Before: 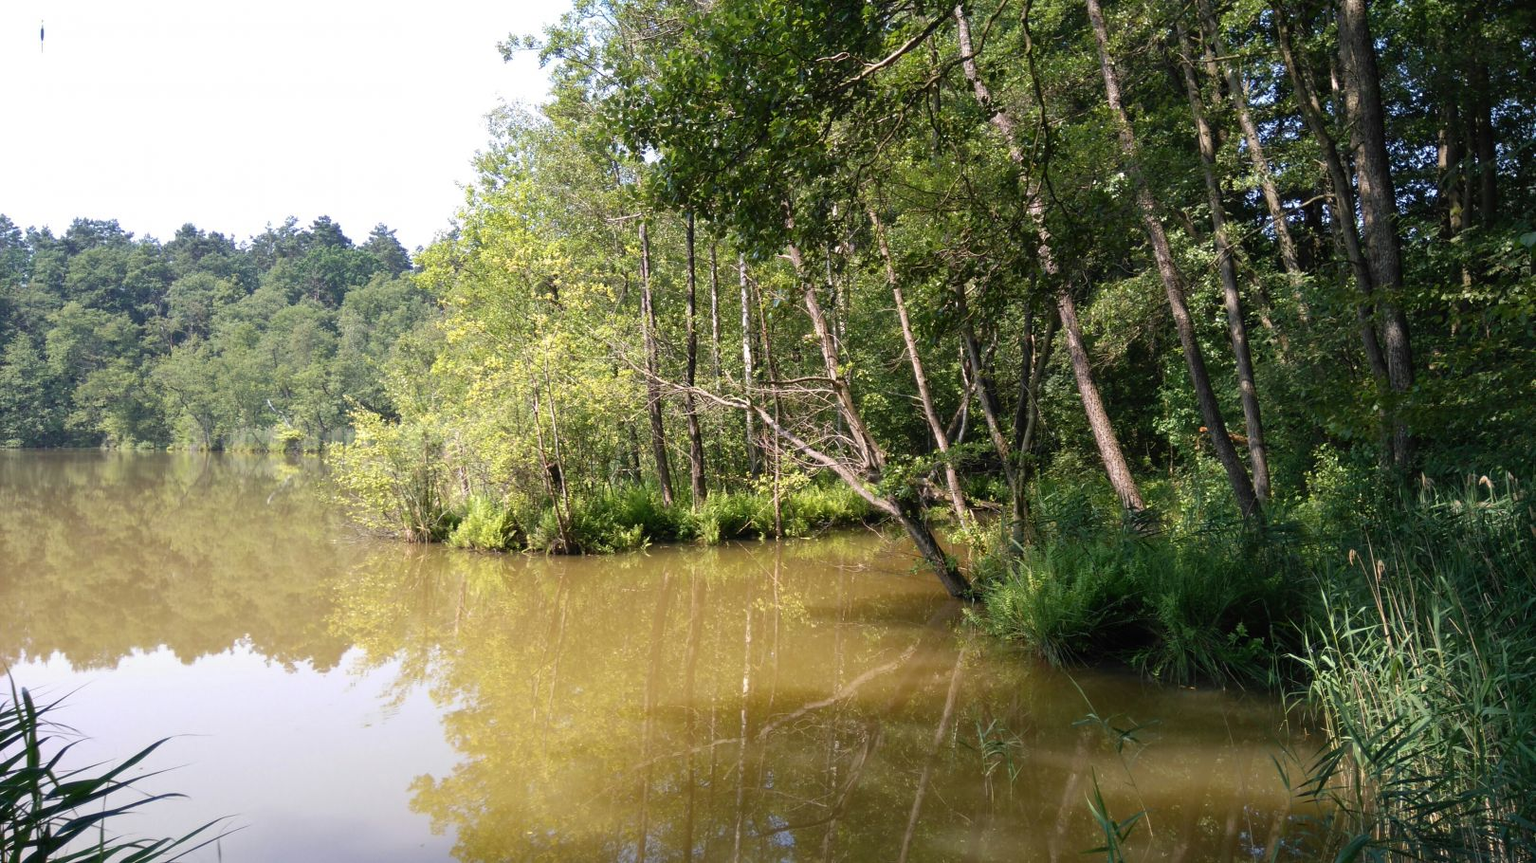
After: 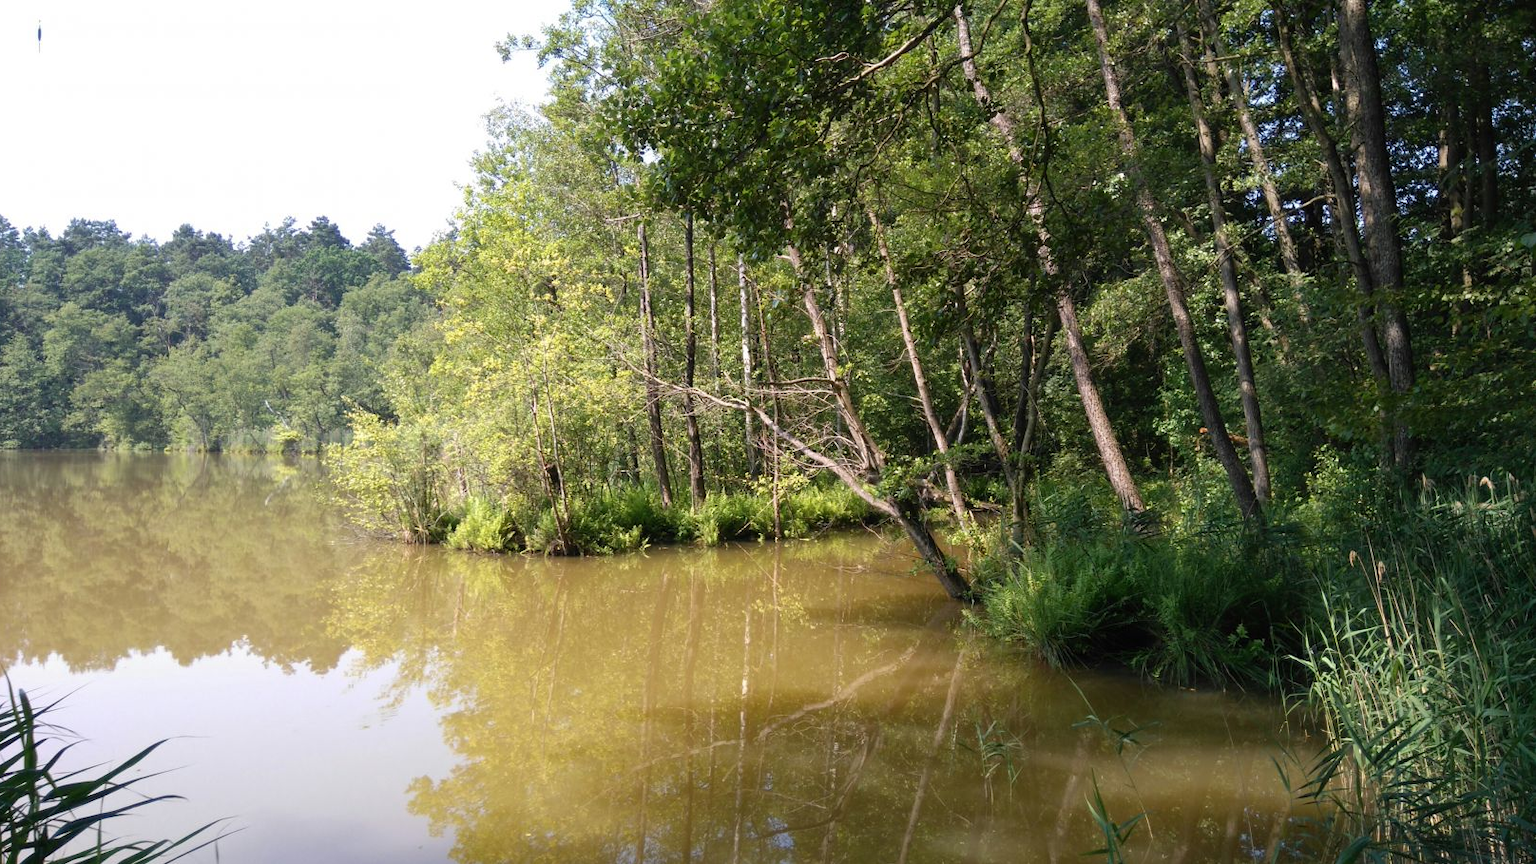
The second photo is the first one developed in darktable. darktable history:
crop and rotate: left 0.2%, bottom 0.004%
